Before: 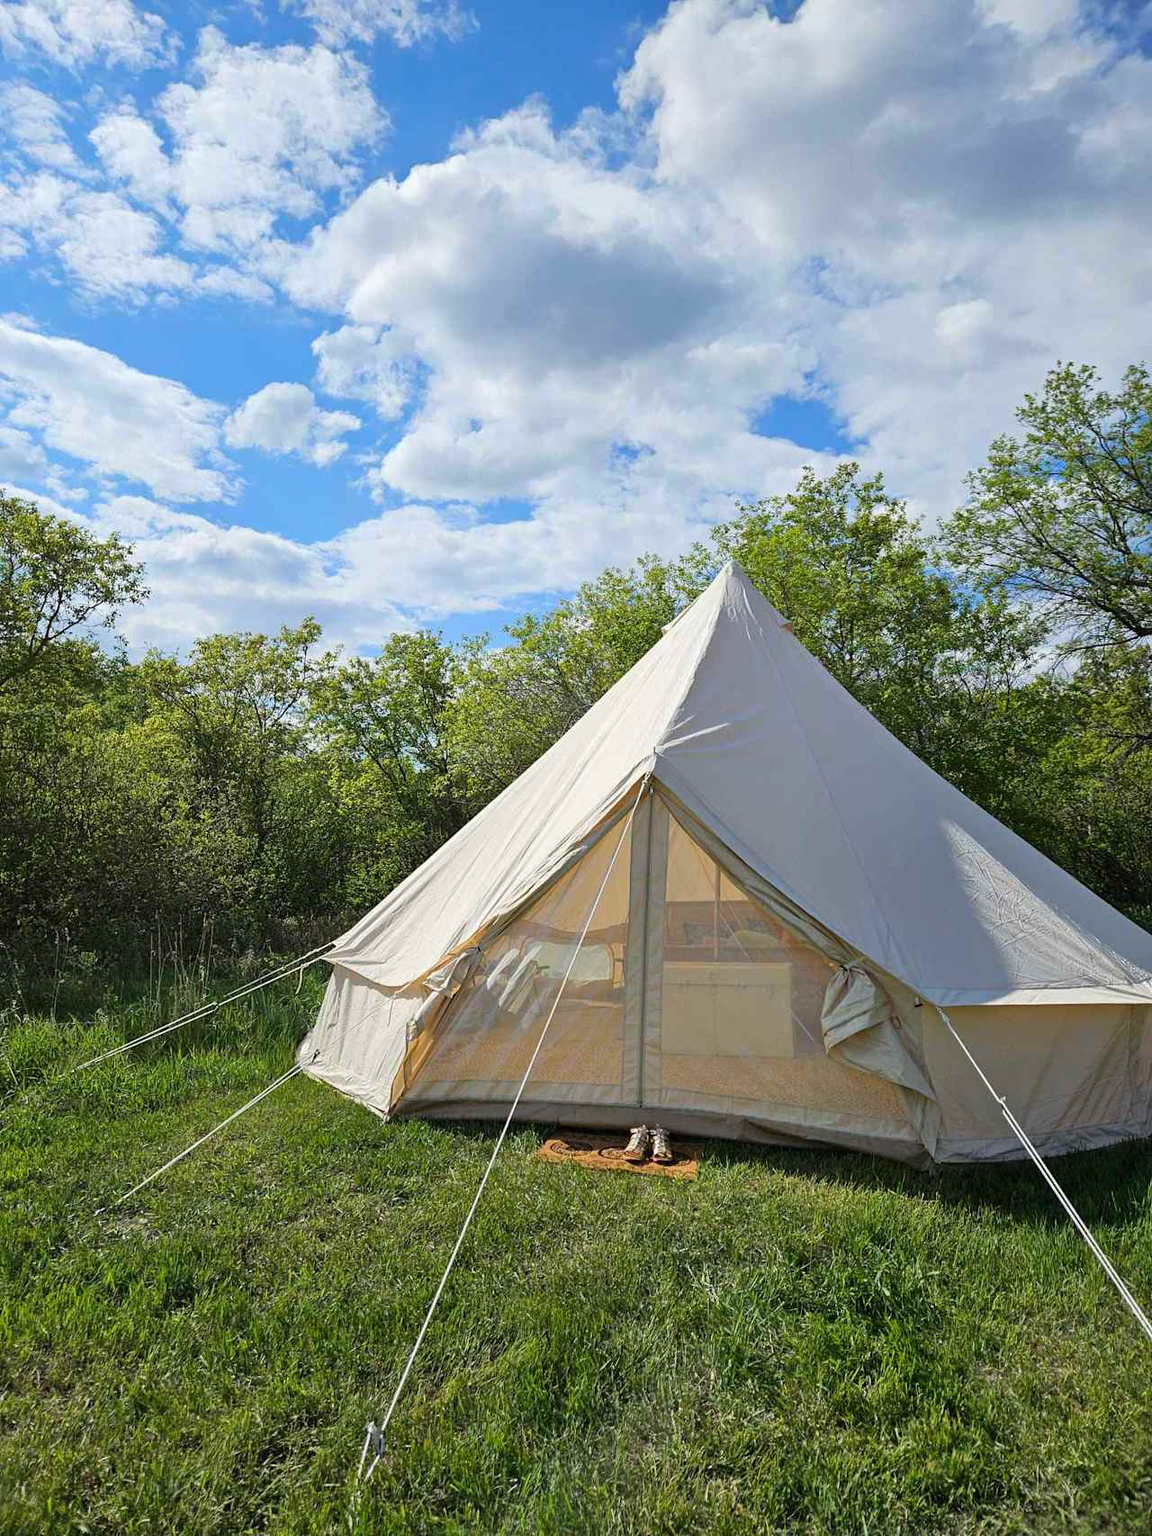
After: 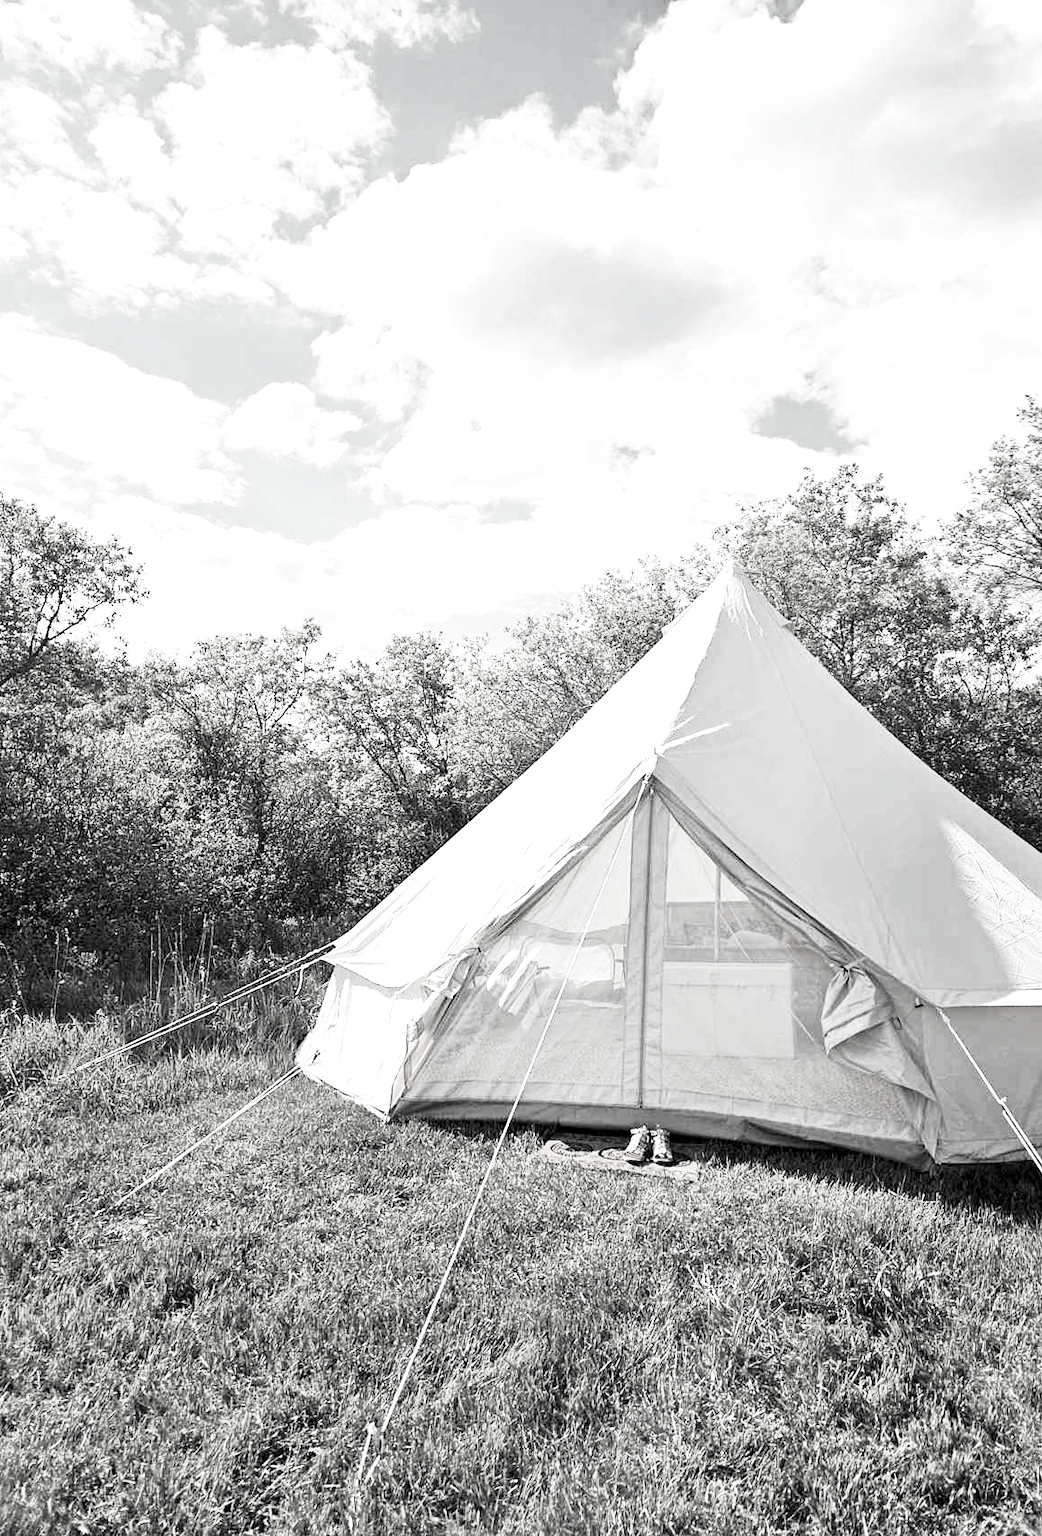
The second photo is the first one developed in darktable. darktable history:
base curve: curves: ch0 [(0, 0) (0.005, 0.002) (0.193, 0.295) (0.399, 0.664) (0.75, 0.928) (1, 1)], preserve colors none
exposure: exposure 0.94 EV, compensate highlight preservation false
color balance rgb: shadows lift › chroma 0.956%, shadows lift › hue 115.42°, global offset › luminance -0.5%, perceptual saturation grading › global saturation 36.54%
crop: right 9.486%, bottom 0.02%
contrast brightness saturation: saturation -0.98
